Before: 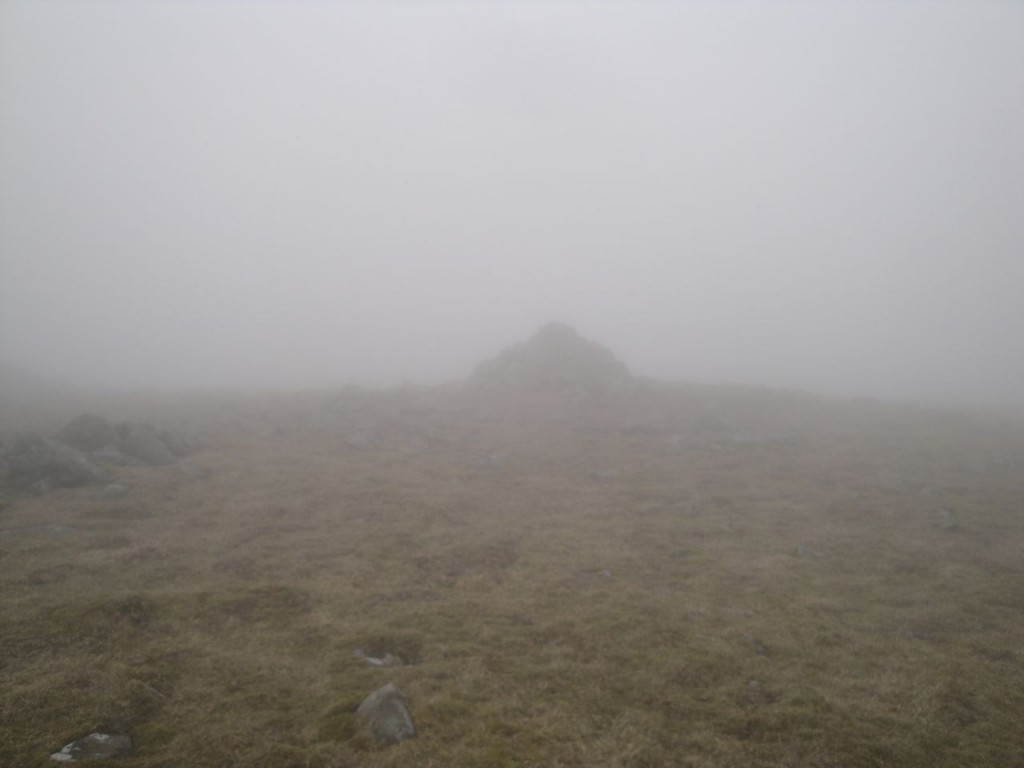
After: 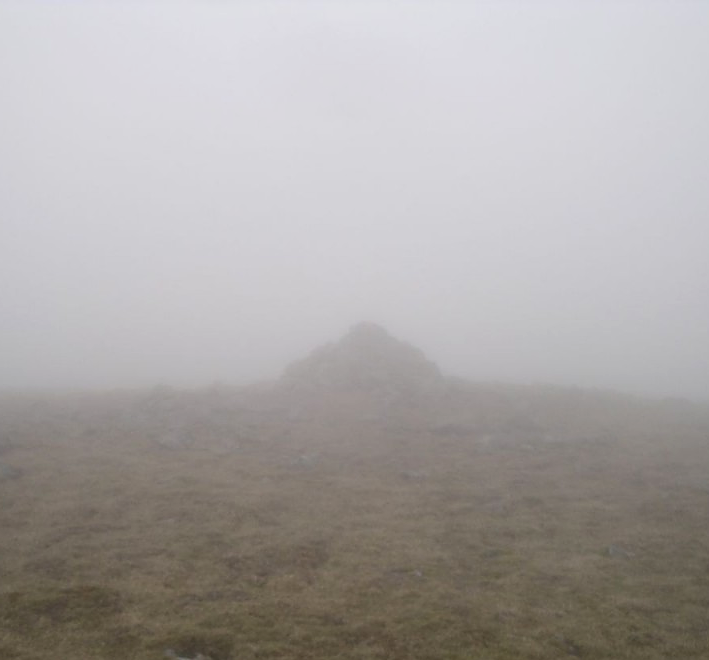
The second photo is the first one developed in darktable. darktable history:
contrast brightness saturation: contrast 0.15, brightness -0.01, saturation 0.1
crop: left 18.479%, right 12.2%, bottom 13.971%
sharpen: radius 0.969, amount 0.604
